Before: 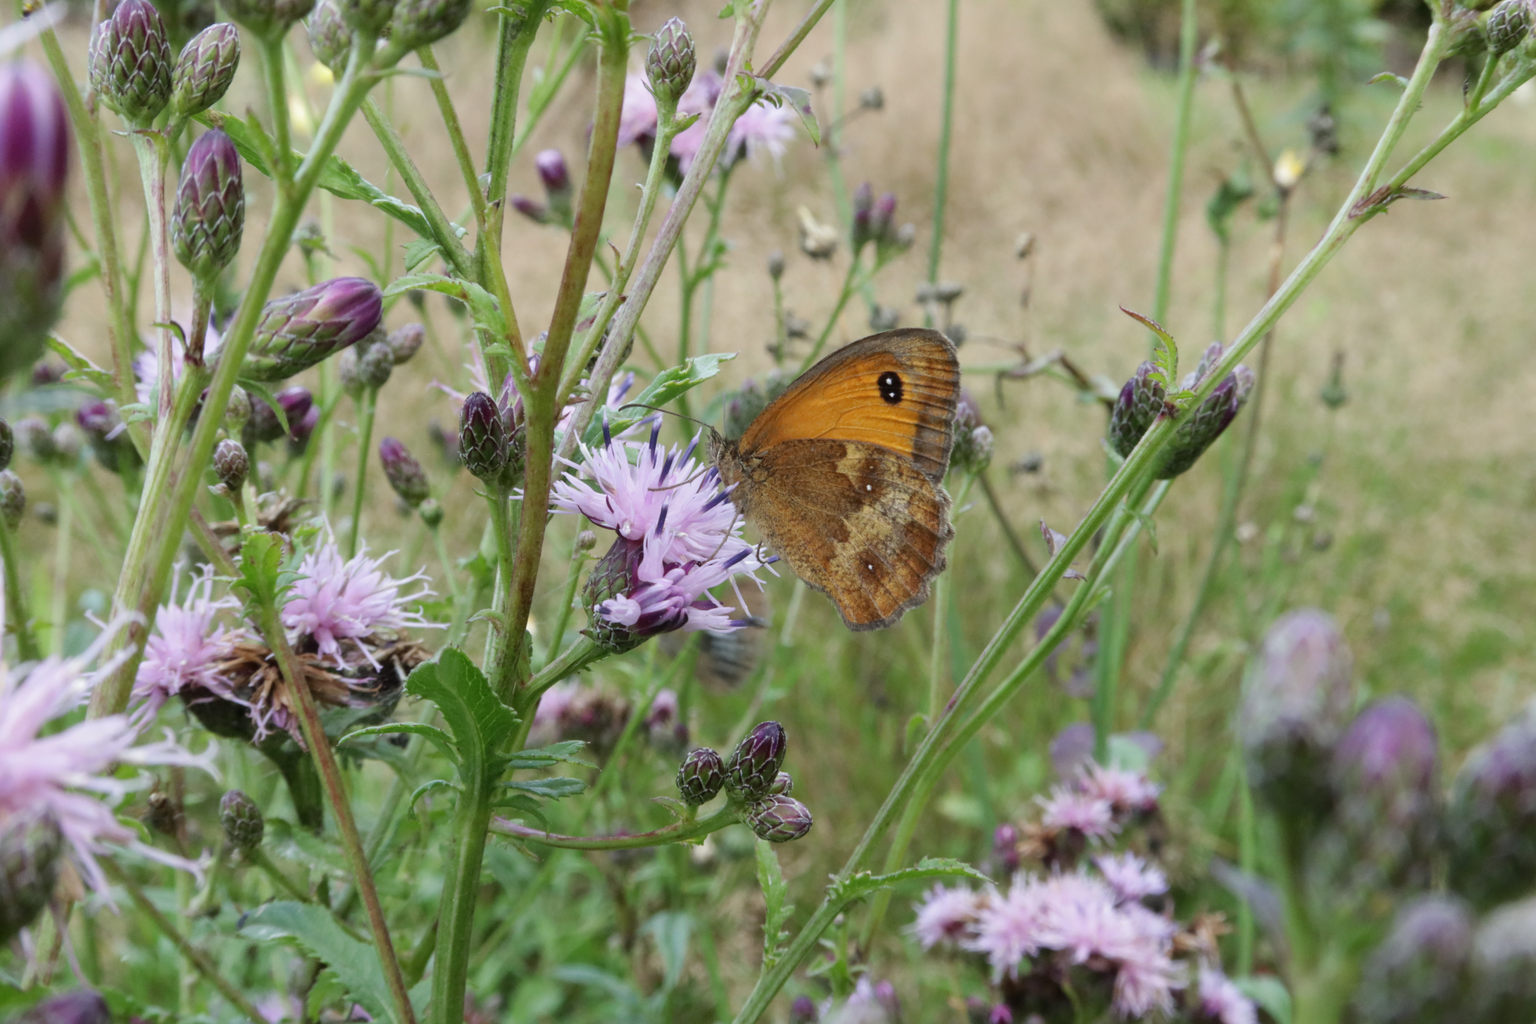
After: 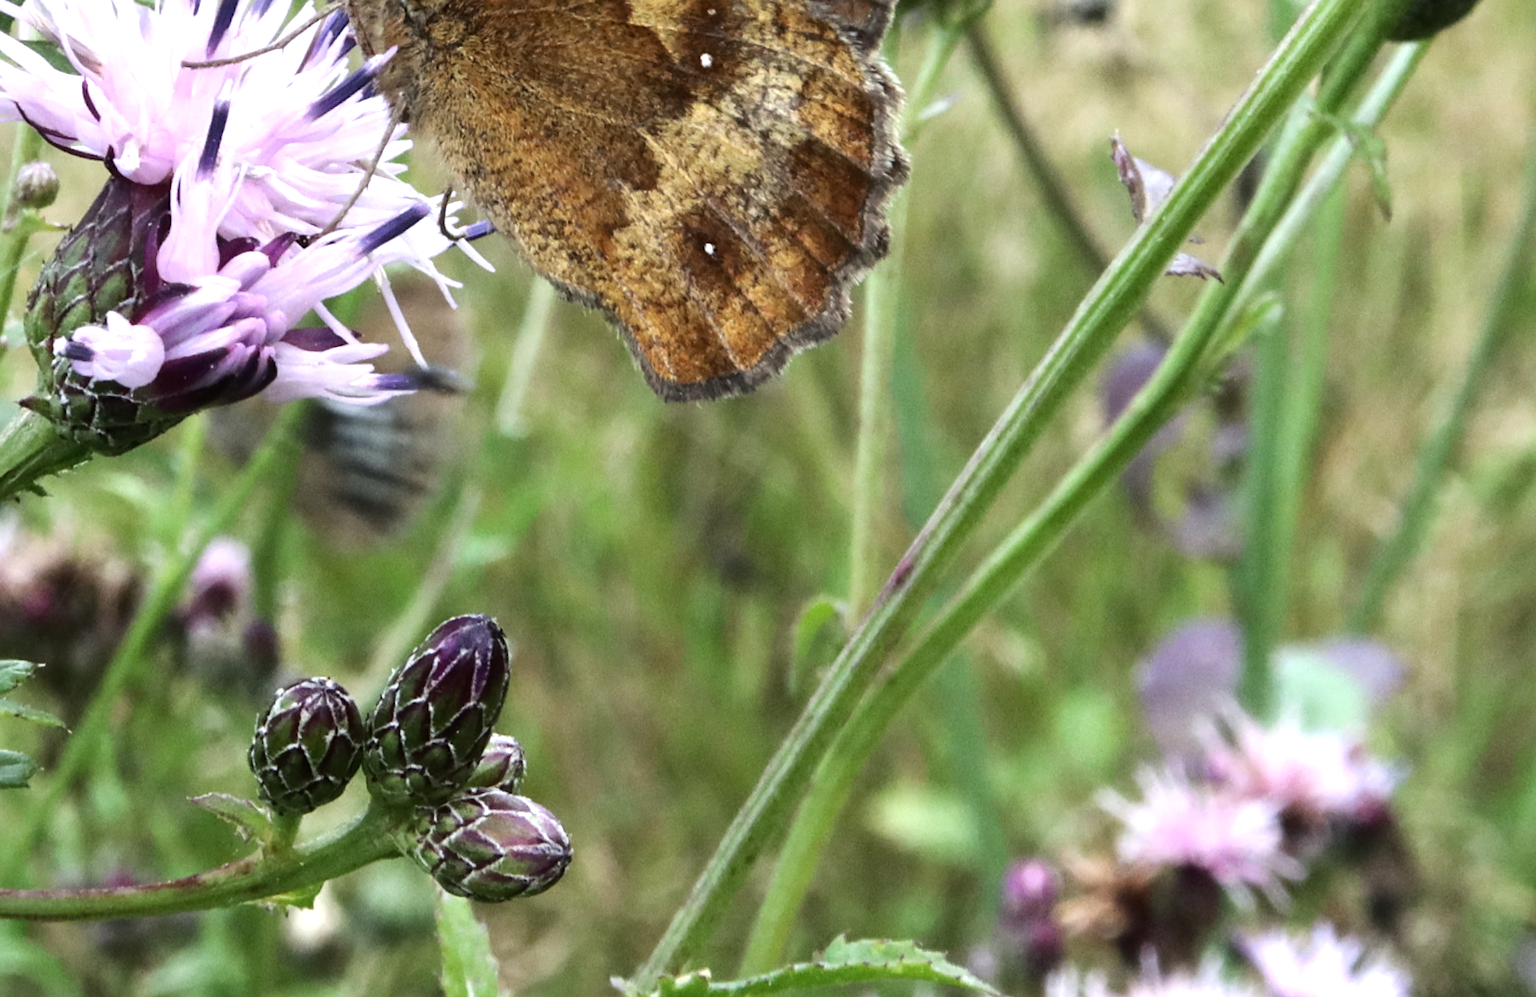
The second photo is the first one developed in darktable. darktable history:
crop: left 37.221%, top 45.169%, right 20.63%, bottom 13.777%
sharpen: on, module defaults
tone equalizer: -8 EV -1.08 EV, -7 EV -1.01 EV, -6 EV -0.867 EV, -5 EV -0.578 EV, -3 EV 0.578 EV, -2 EV 0.867 EV, -1 EV 1.01 EV, +0 EV 1.08 EV, edges refinement/feathering 500, mask exposure compensation -1.57 EV, preserve details no
